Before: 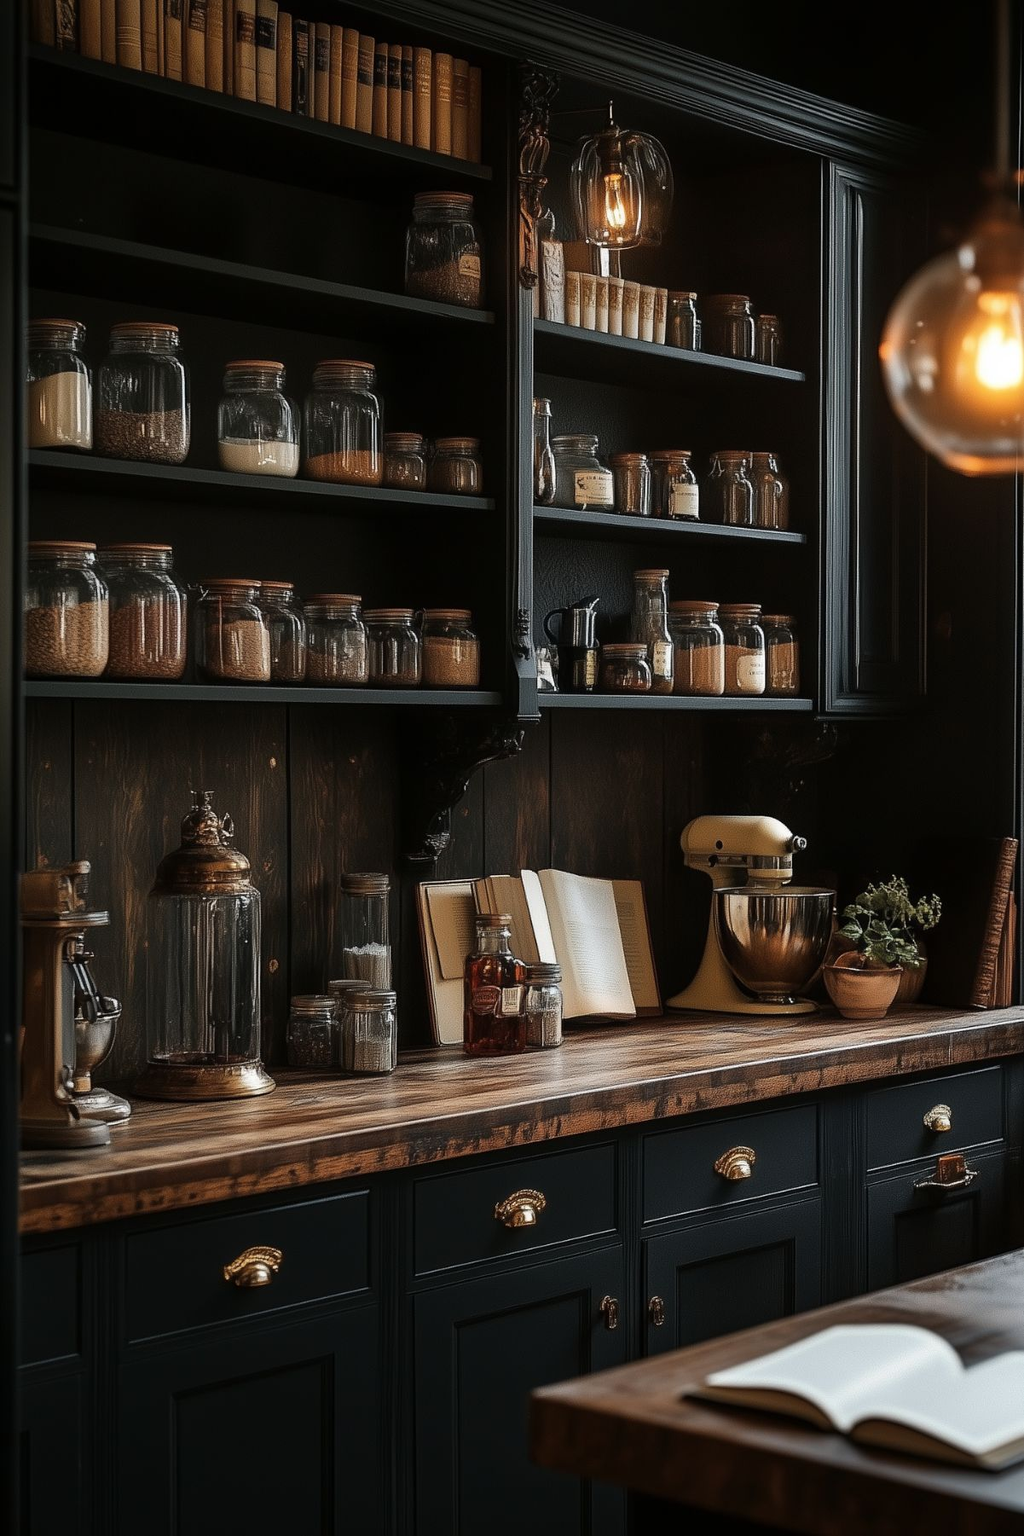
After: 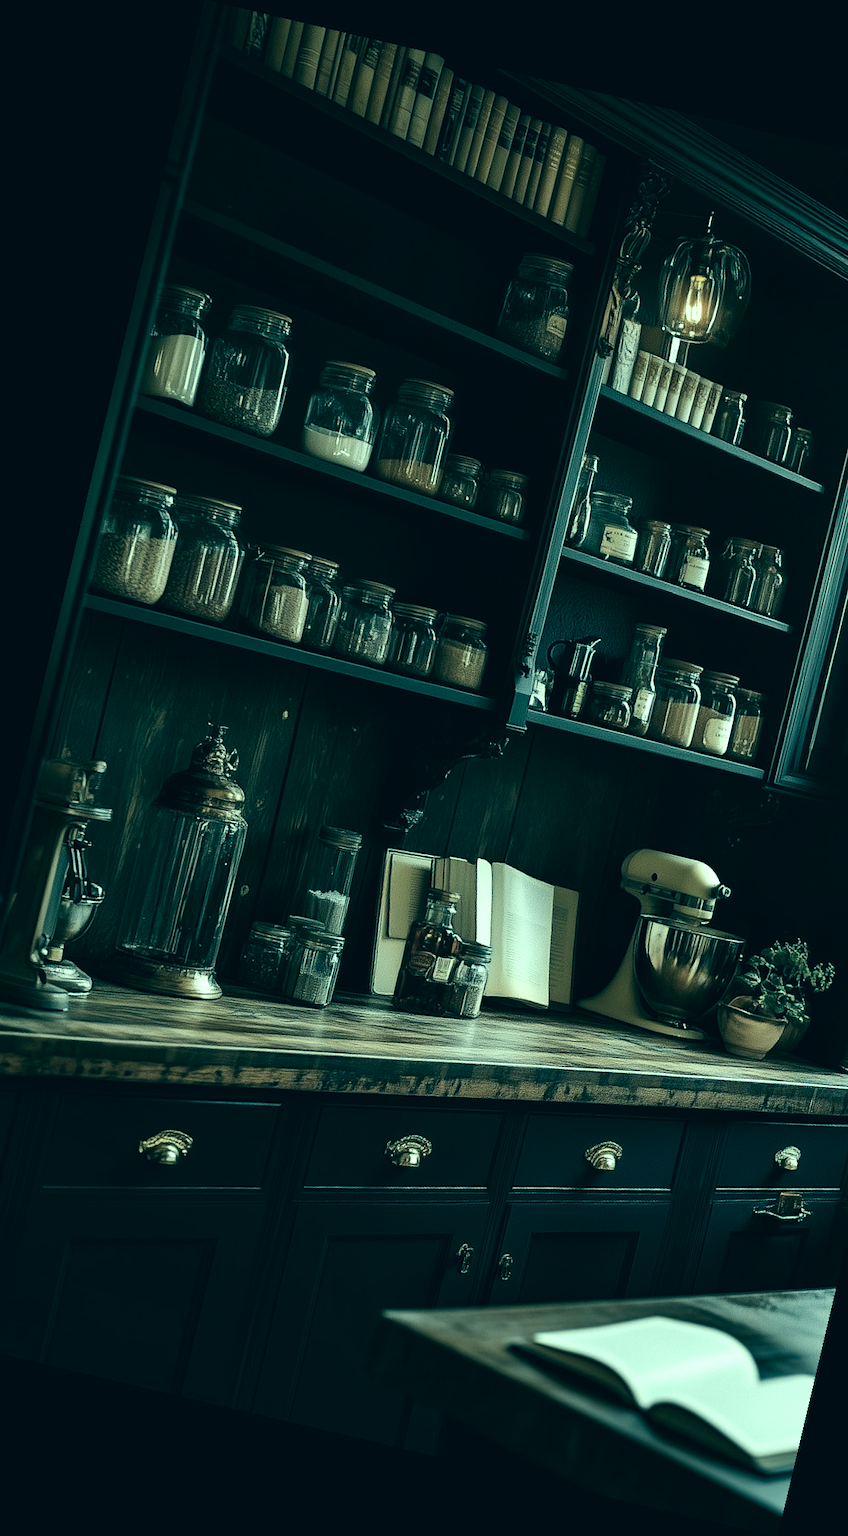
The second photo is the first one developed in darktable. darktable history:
tone equalizer: -8 EV -0.417 EV, -7 EV -0.389 EV, -6 EV -0.333 EV, -5 EV -0.222 EV, -3 EV 0.222 EV, -2 EV 0.333 EV, -1 EV 0.389 EV, +0 EV 0.417 EV, edges refinement/feathering 500, mask exposure compensation -1.57 EV, preserve details no
local contrast: mode bilateral grid, contrast 20, coarseness 50, detail 120%, midtone range 0.2
contrast brightness saturation: contrast 0.1, saturation -0.36
color correction: highlights a* -20.08, highlights b* 9.8, shadows a* -20.4, shadows b* -10.76
crop and rotate: left 9.061%, right 20.142%
rotate and perspective: rotation 13.27°, automatic cropping off
